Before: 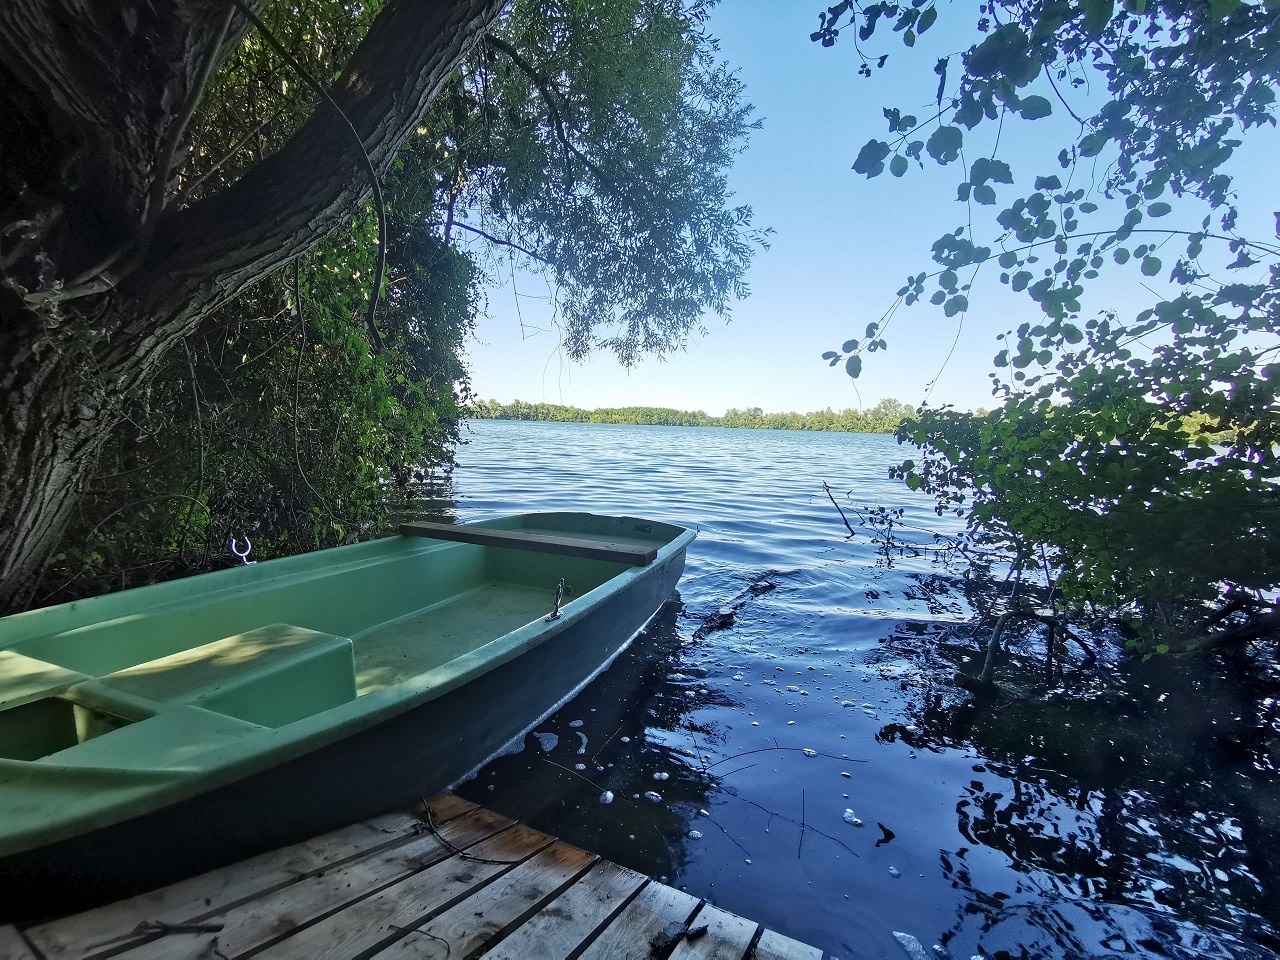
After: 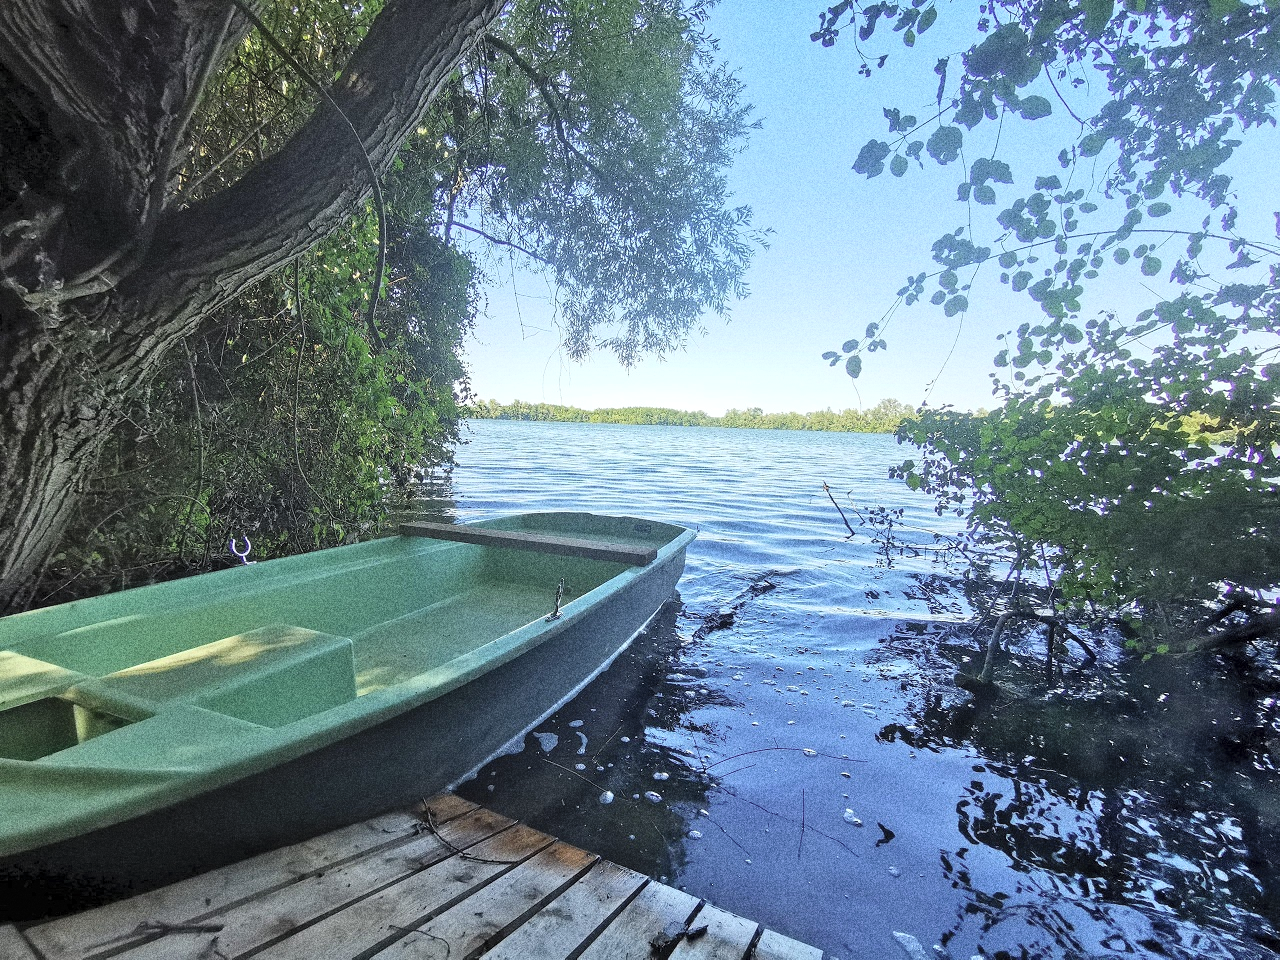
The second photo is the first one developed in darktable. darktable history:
contrast brightness saturation: brightness 0.28
grain: coarseness 10.62 ISO, strength 55.56%
tone equalizer: on, module defaults
local contrast: highlights 100%, shadows 100%, detail 120%, midtone range 0.2
